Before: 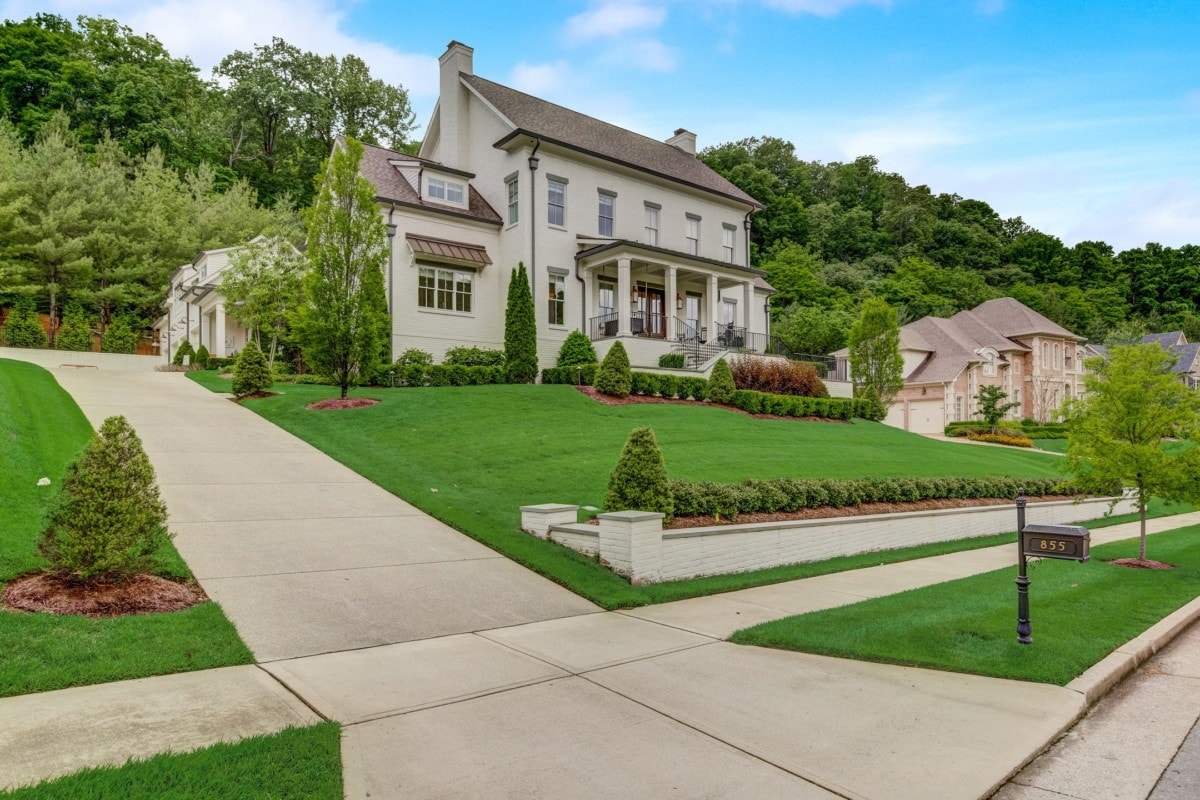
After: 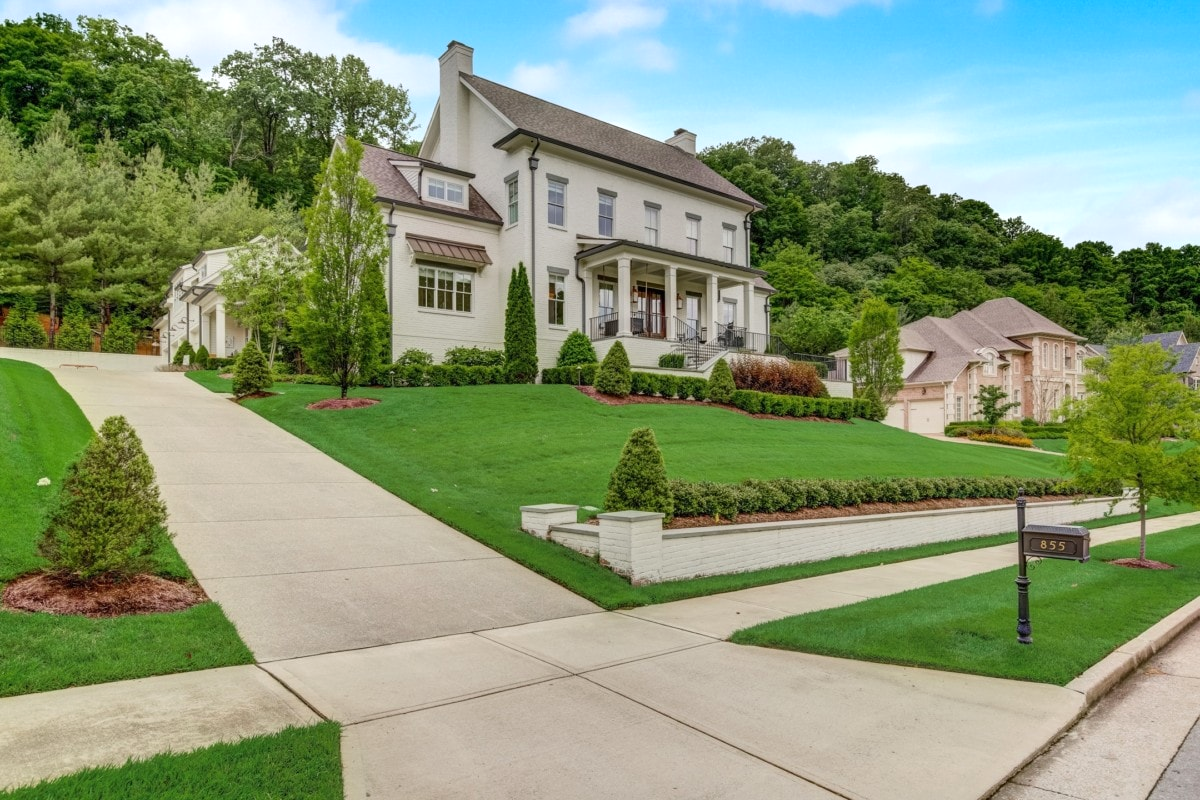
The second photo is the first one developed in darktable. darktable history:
exposure: exposure 0.151 EV, compensate highlight preservation false
